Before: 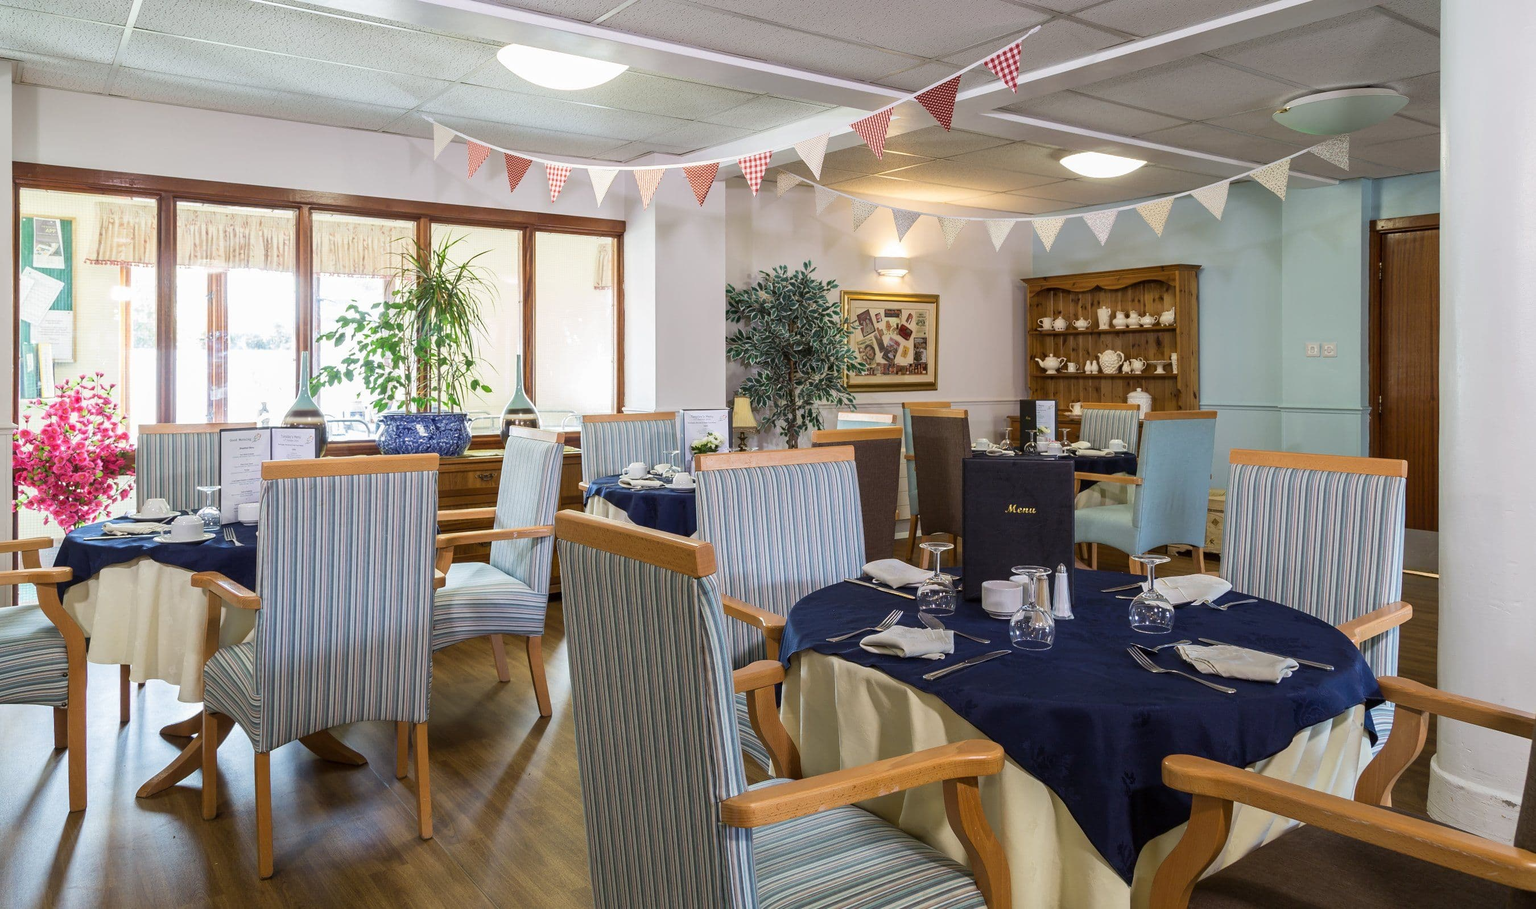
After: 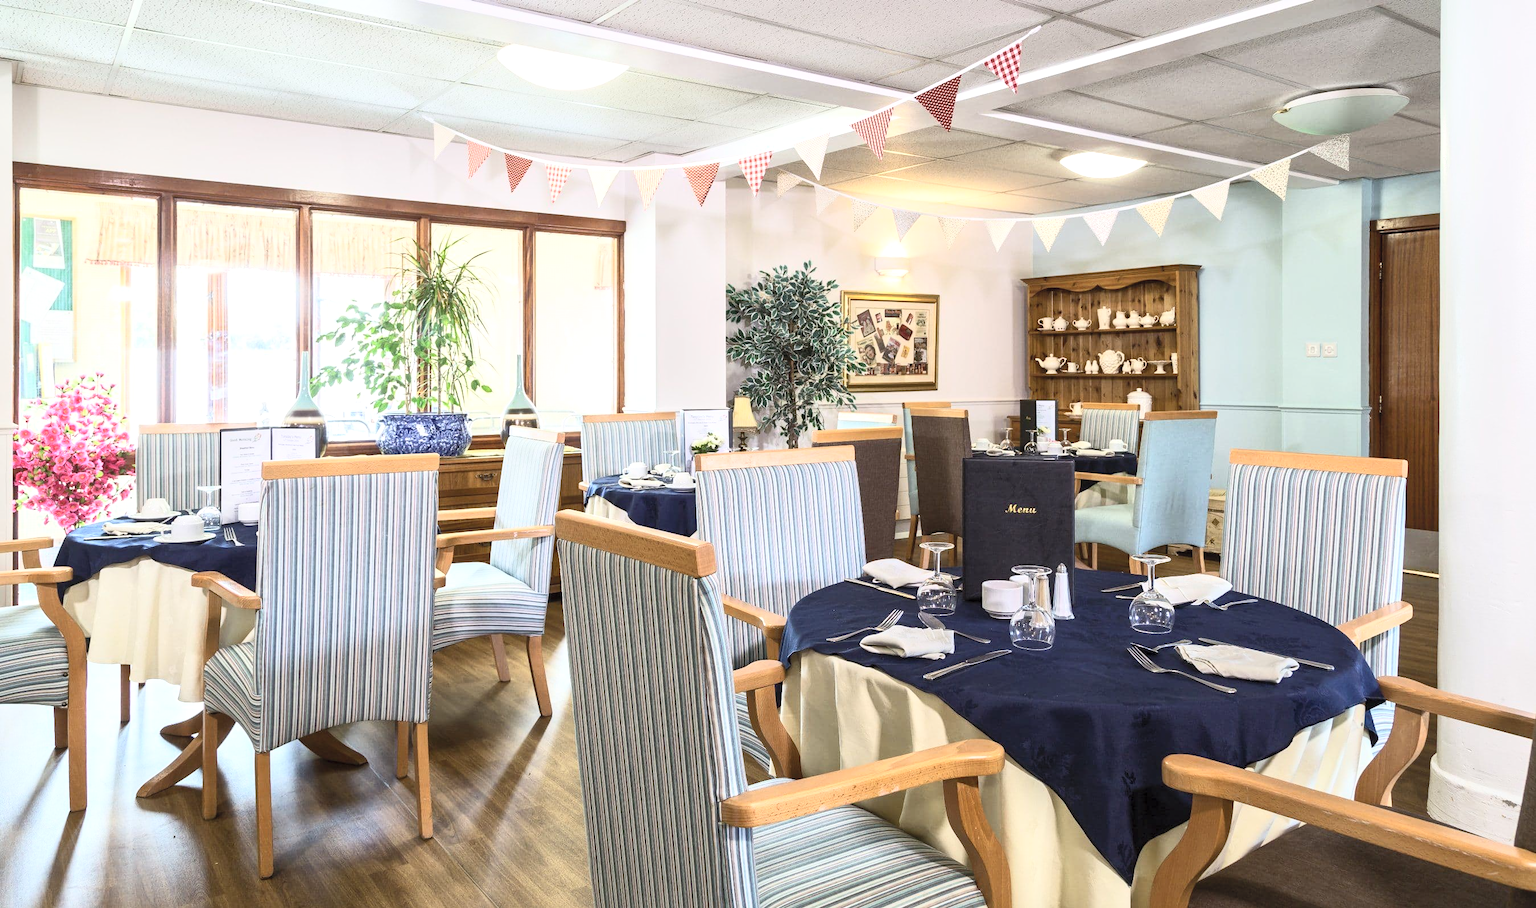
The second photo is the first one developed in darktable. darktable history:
local contrast: mode bilateral grid, contrast 19, coarseness 50, detail 132%, midtone range 0.2
contrast brightness saturation: contrast 0.388, brightness 0.518
